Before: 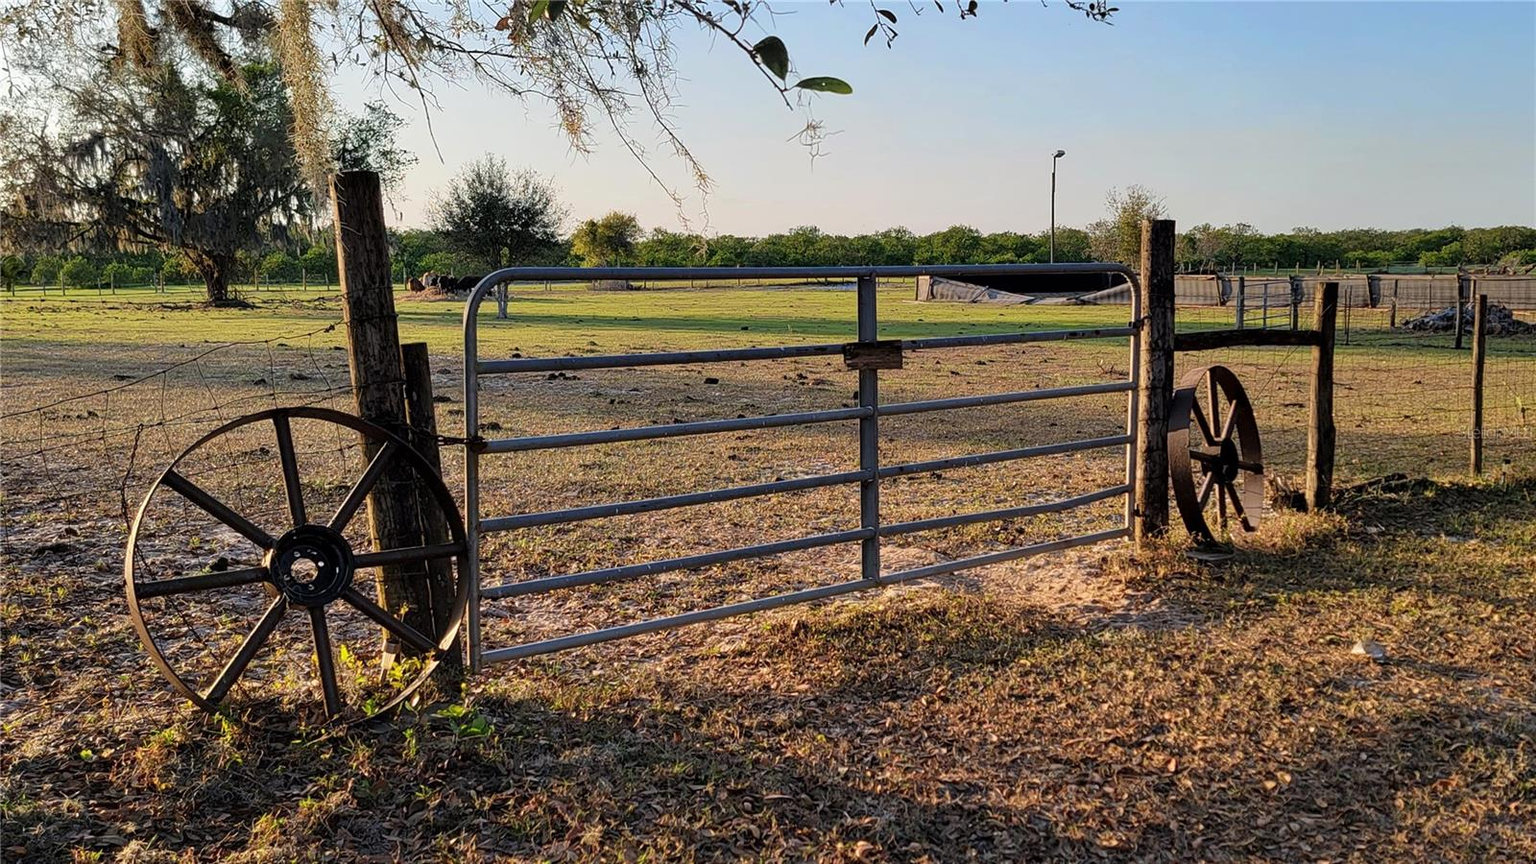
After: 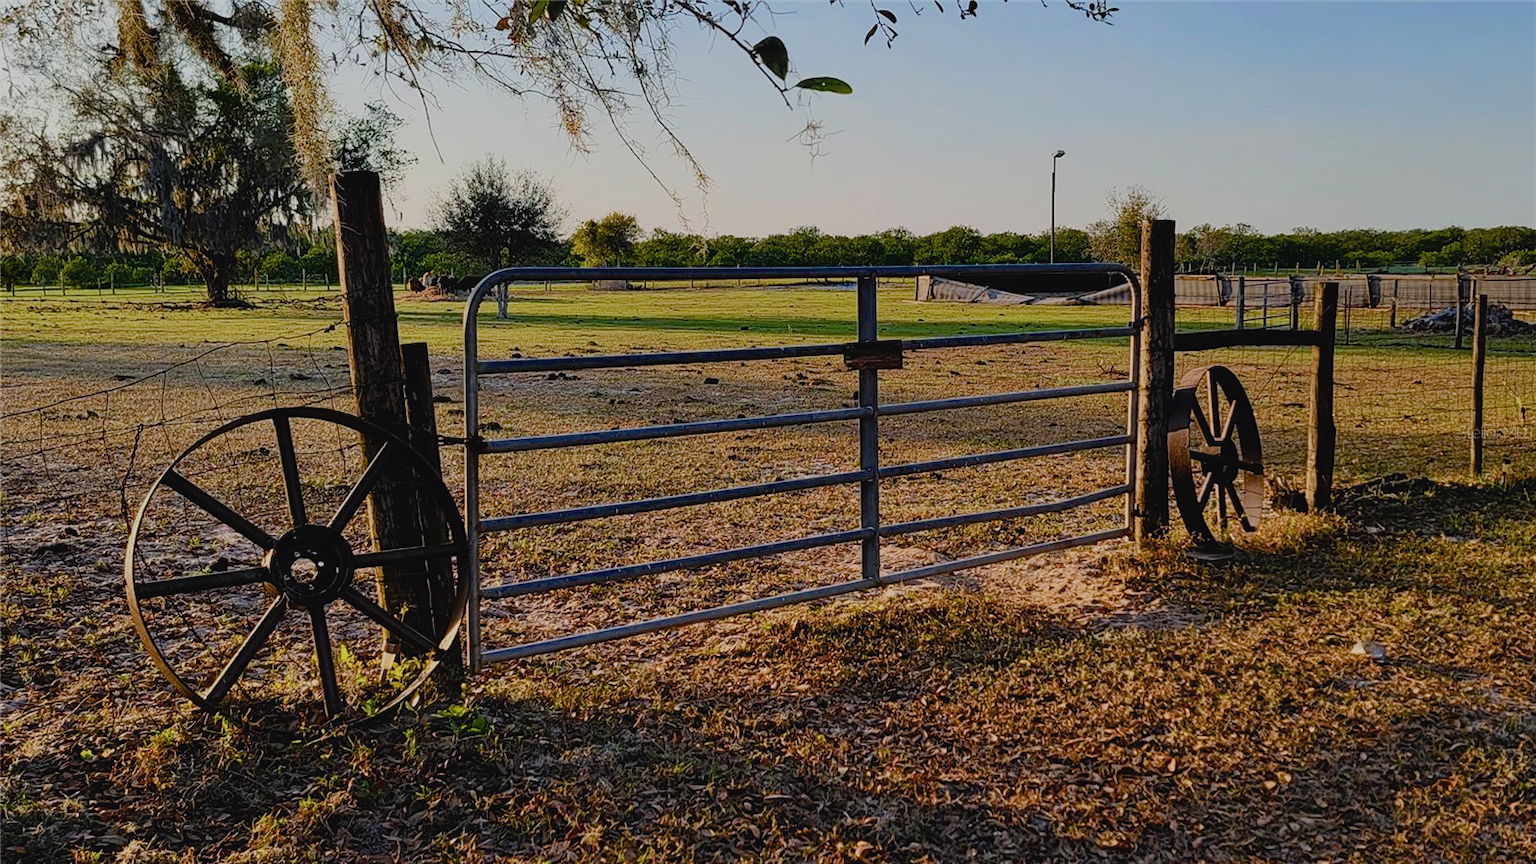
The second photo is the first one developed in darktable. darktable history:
contrast brightness saturation: contrast -0.082, brightness -0.032, saturation -0.112
filmic rgb: black relative exposure -7.65 EV, white relative exposure 4.56 EV, threshold 2.99 EV, hardness 3.61, color science v6 (2022), enable highlight reconstruction true
color balance rgb: power › hue 329.35°, perceptual saturation grading › global saturation 20%, perceptual saturation grading › highlights -24.776%, perceptual saturation grading › shadows 49.452%, global vibrance -1.628%, saturation formula JzAzBz (2021)
